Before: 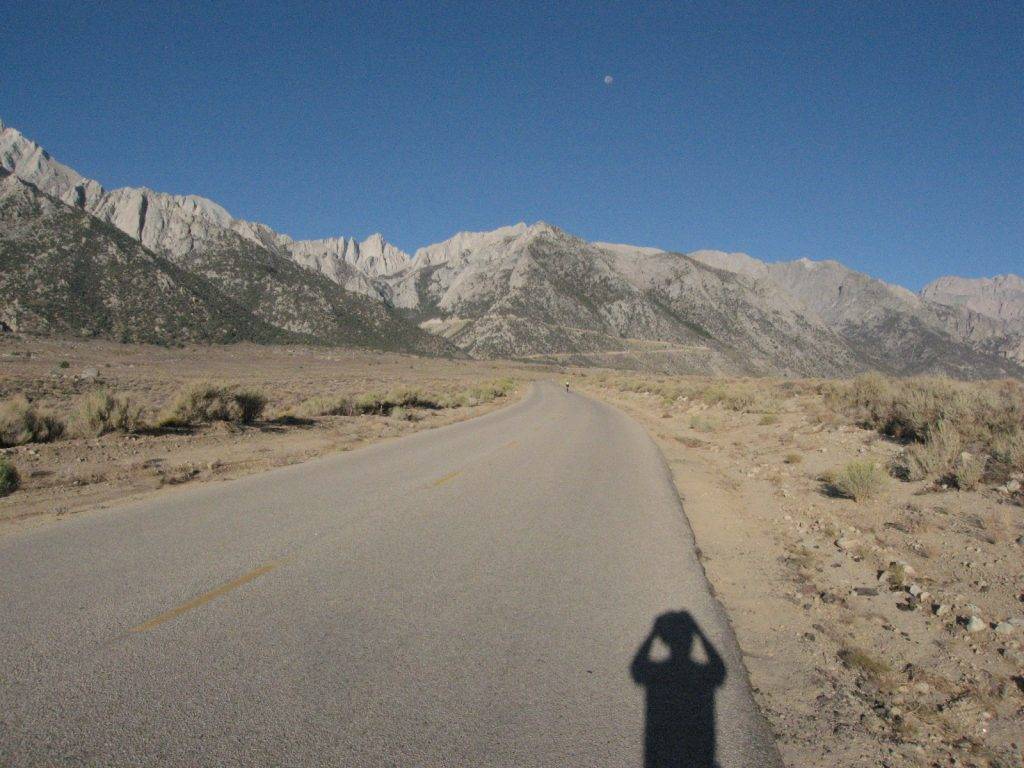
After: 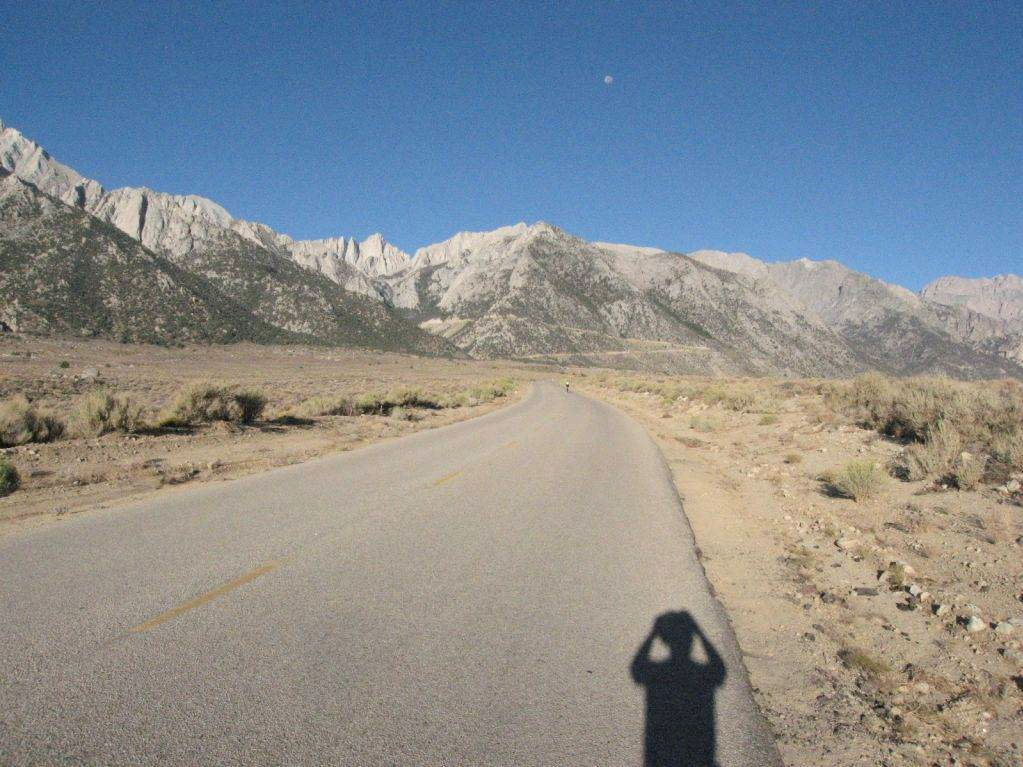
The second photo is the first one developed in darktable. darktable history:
crop: left 0.011%
exposure: black level correction 0.001, exposure 0.498 EV, compensate highlight preservation false
